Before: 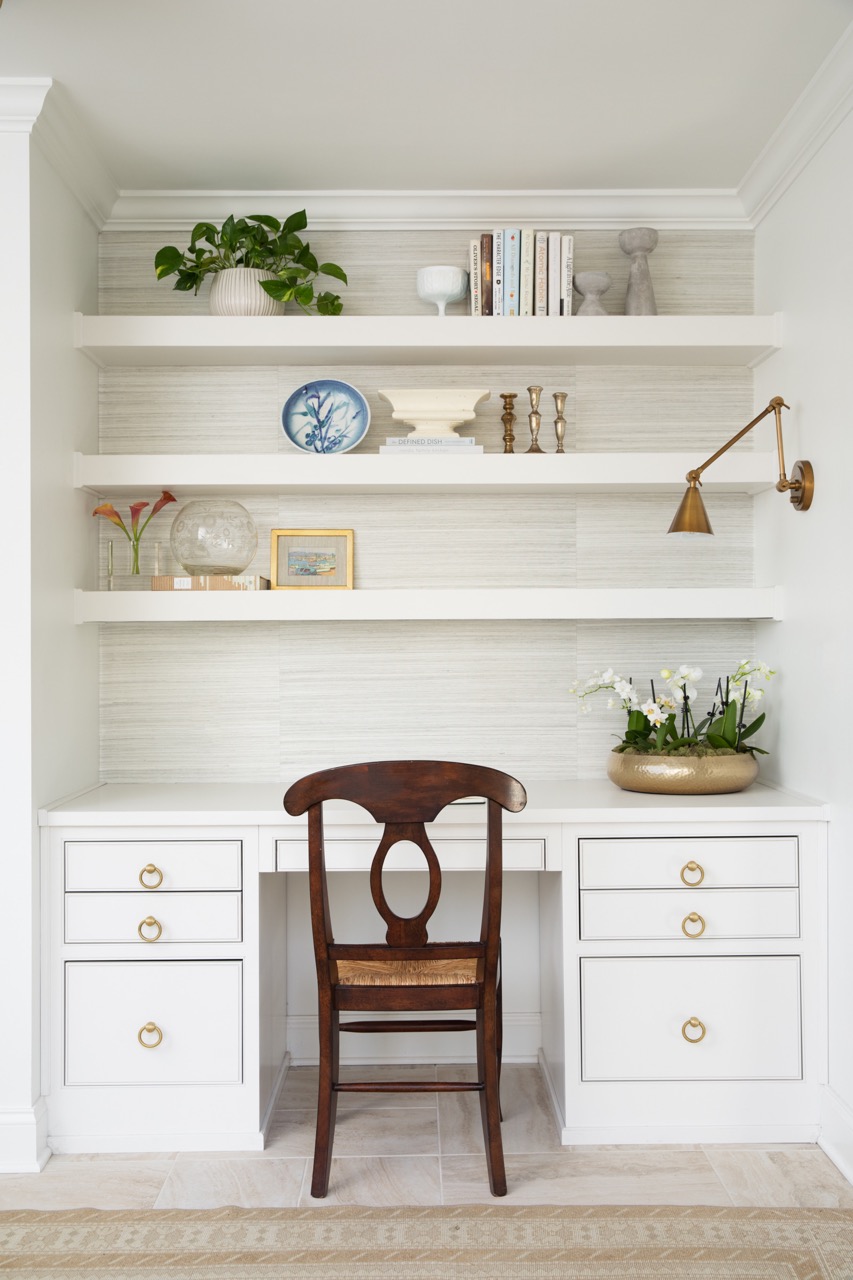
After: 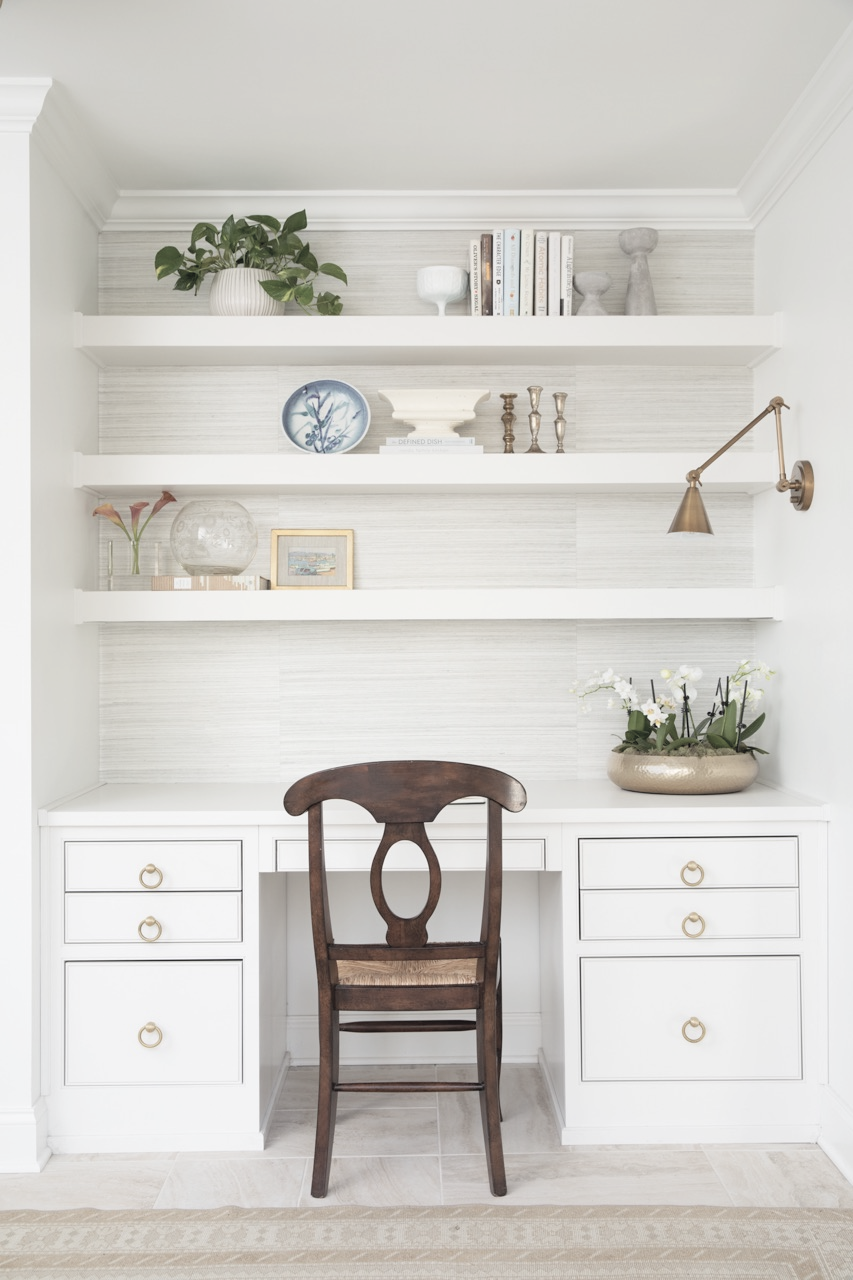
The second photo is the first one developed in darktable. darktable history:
contrast brightness saturation: brightness 0.189, saturation -0.488
